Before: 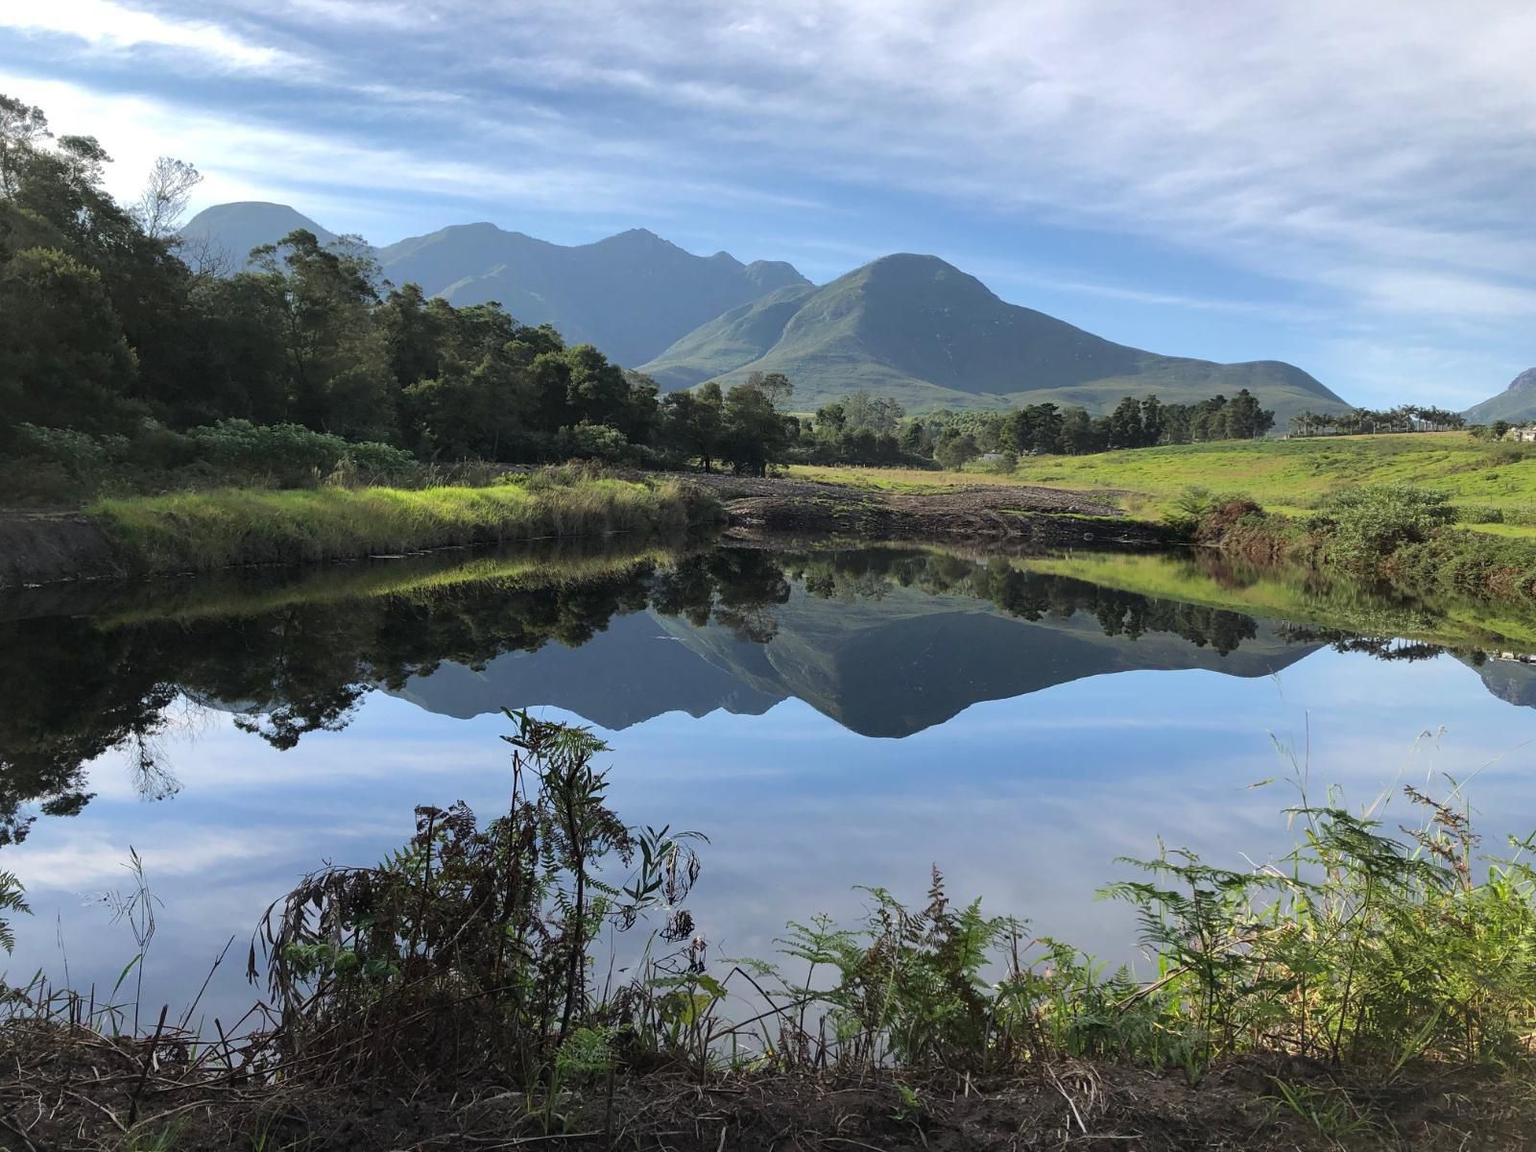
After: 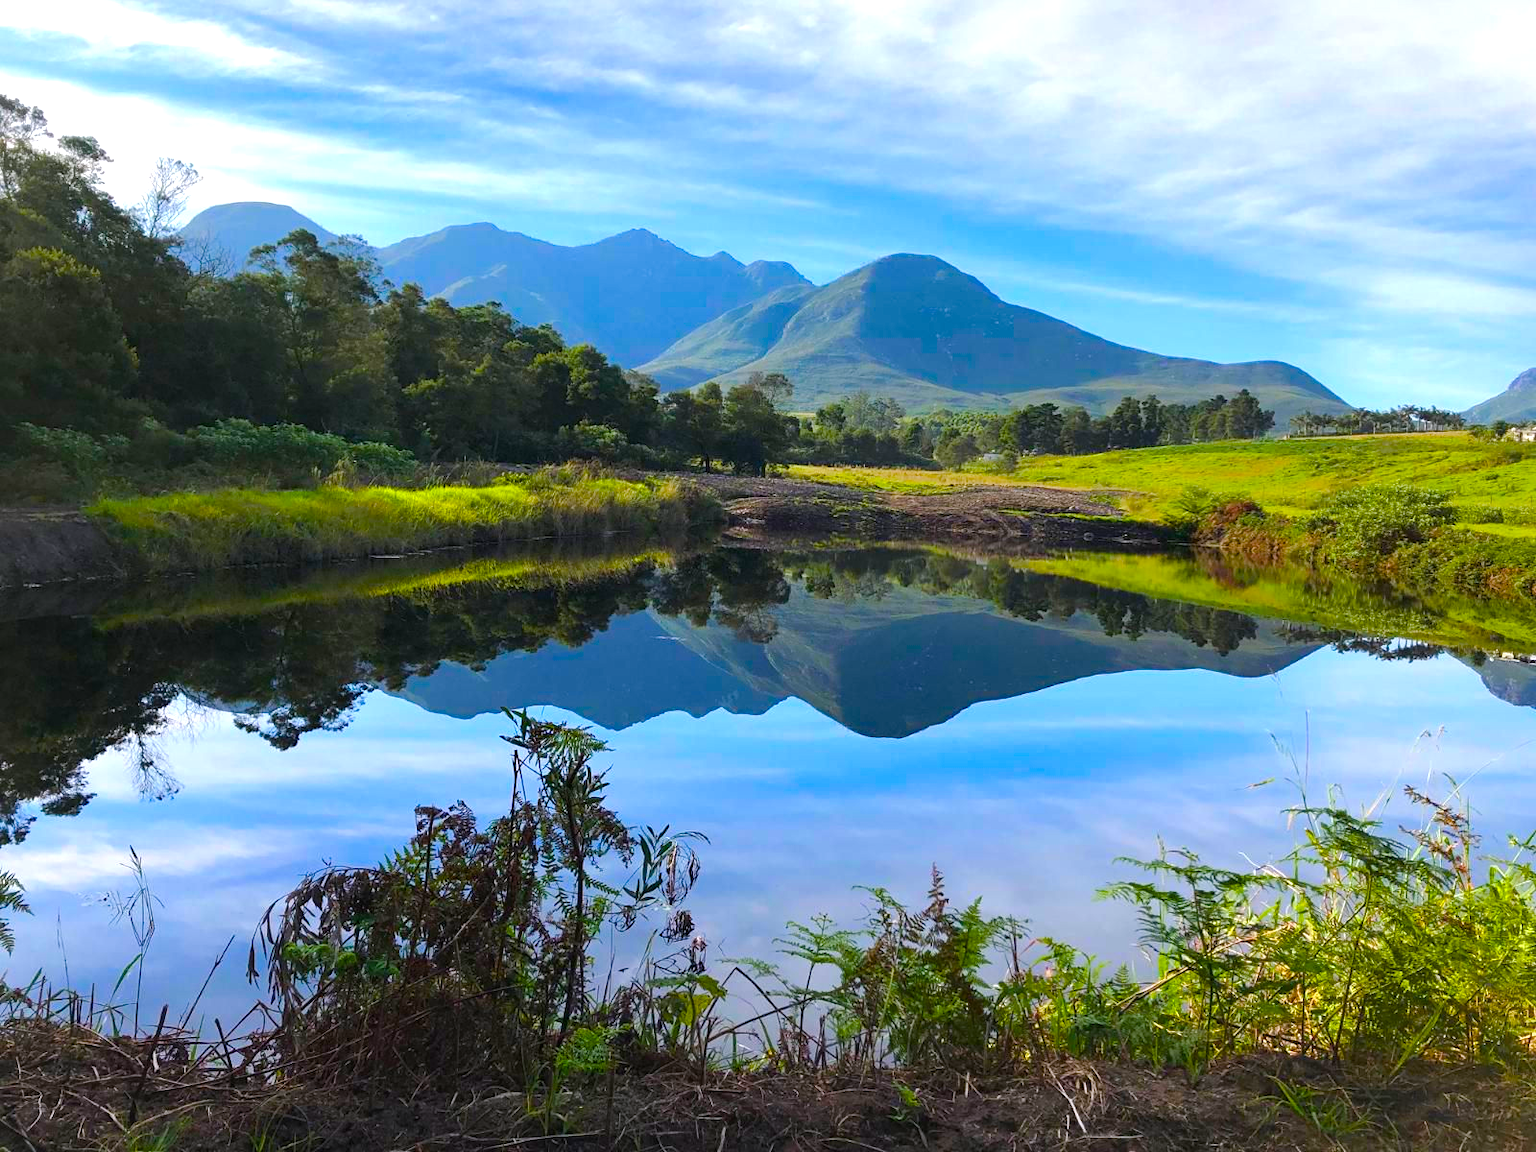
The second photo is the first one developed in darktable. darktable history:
white balance: red 1.004, blue 1.024
color balance rgb: linear chroma grading › shadows 10%, linear chroma grading › highlights 10%, linear chroma grading › global chroma 15%, linear chroma grading › mid-tones 15%, perceptual saturation grading › global saturation 40%, perceptual saturation grading › highlights -25%, perceptual saturation grading › mid-tones 35%, perceptual saturation grading › shadows 35%, perceptual brilliance grading › global brilliance 11.29%, global vibrance 11.29%
